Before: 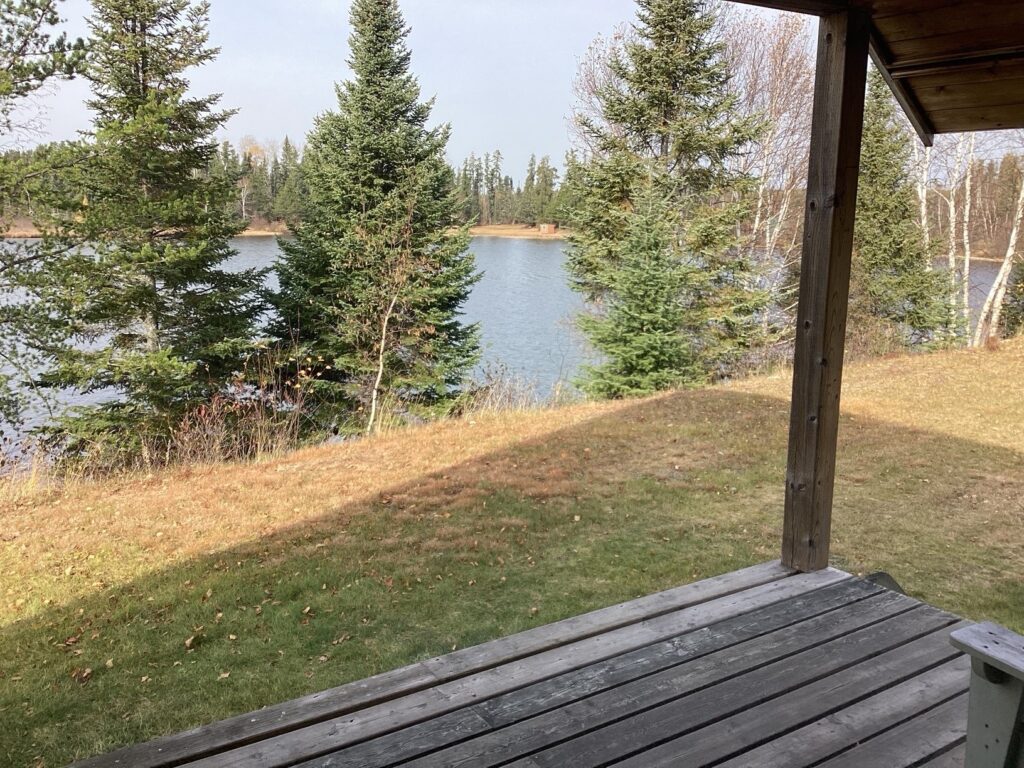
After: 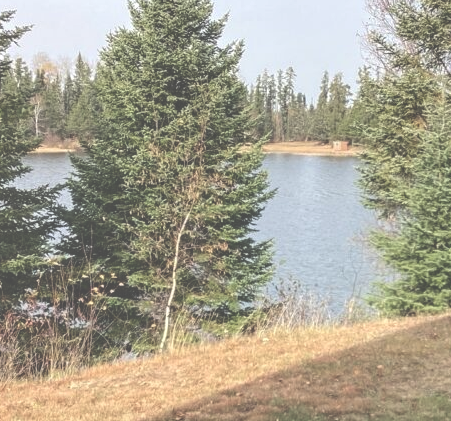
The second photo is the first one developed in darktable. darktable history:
exposure: black level correction -0.087, compensate highlight preservation false
local contrast: on, module defaults
crop: left 20.248%, top 10.86%, right 35.675%, bottom 34.321%
